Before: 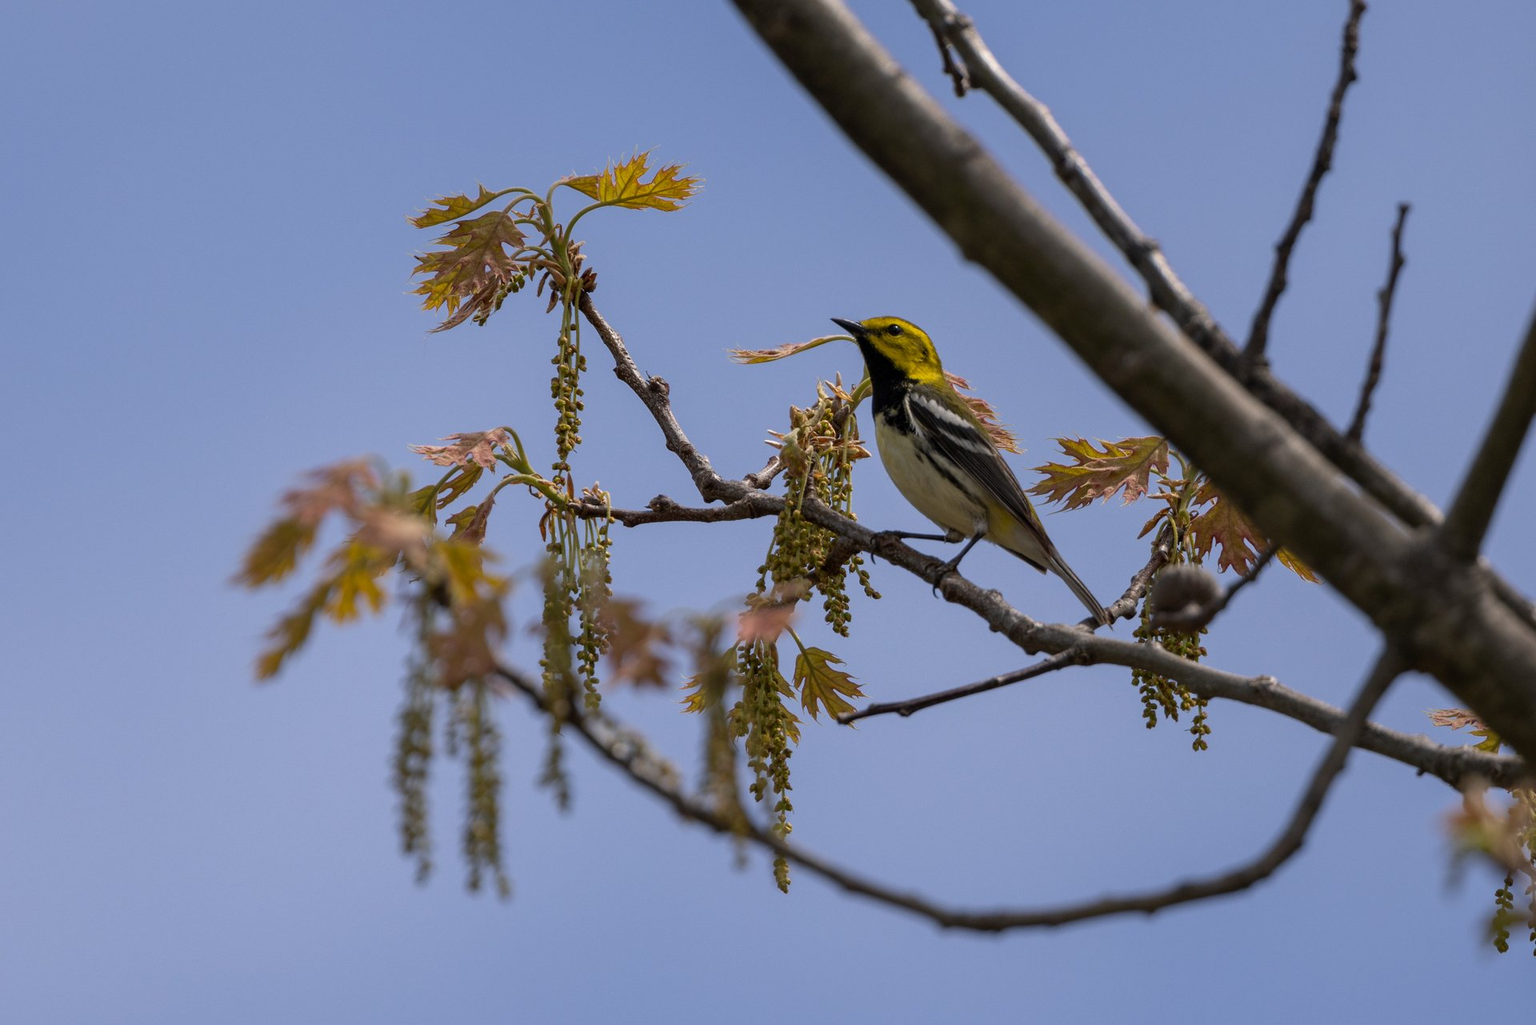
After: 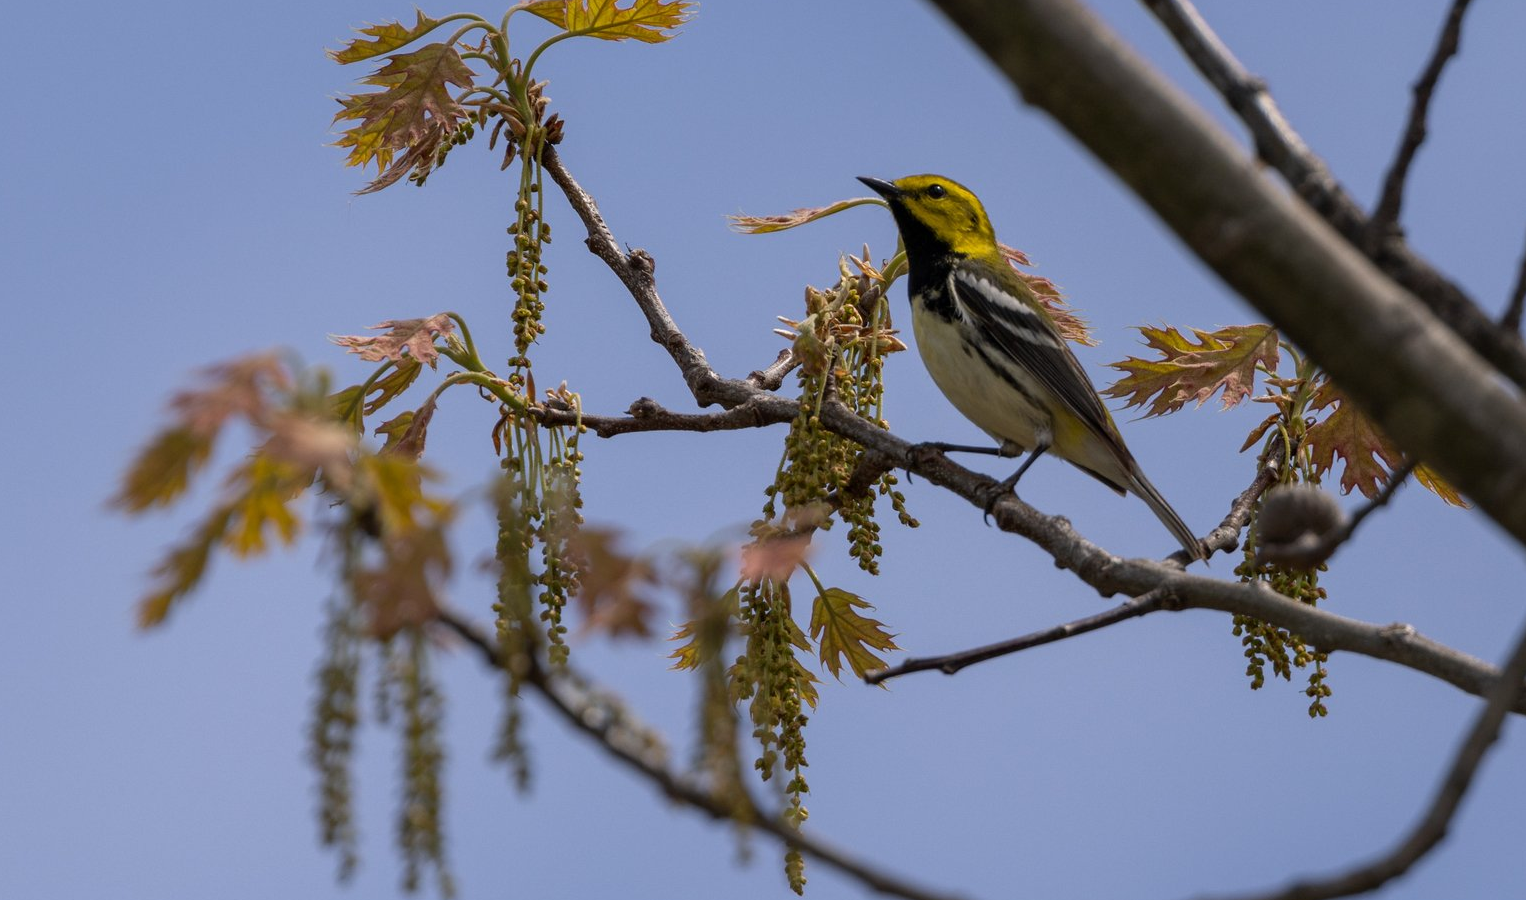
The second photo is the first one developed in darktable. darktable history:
crop: left 9.509%, top 17.302%, right 10.979%, bottom 12.4%
